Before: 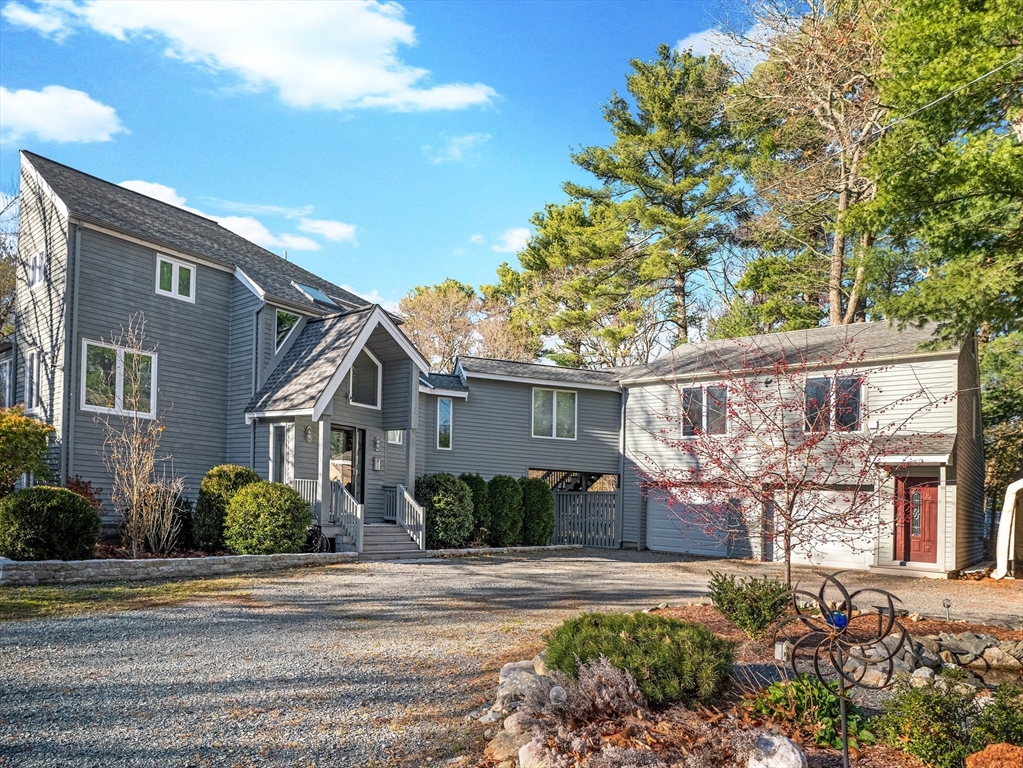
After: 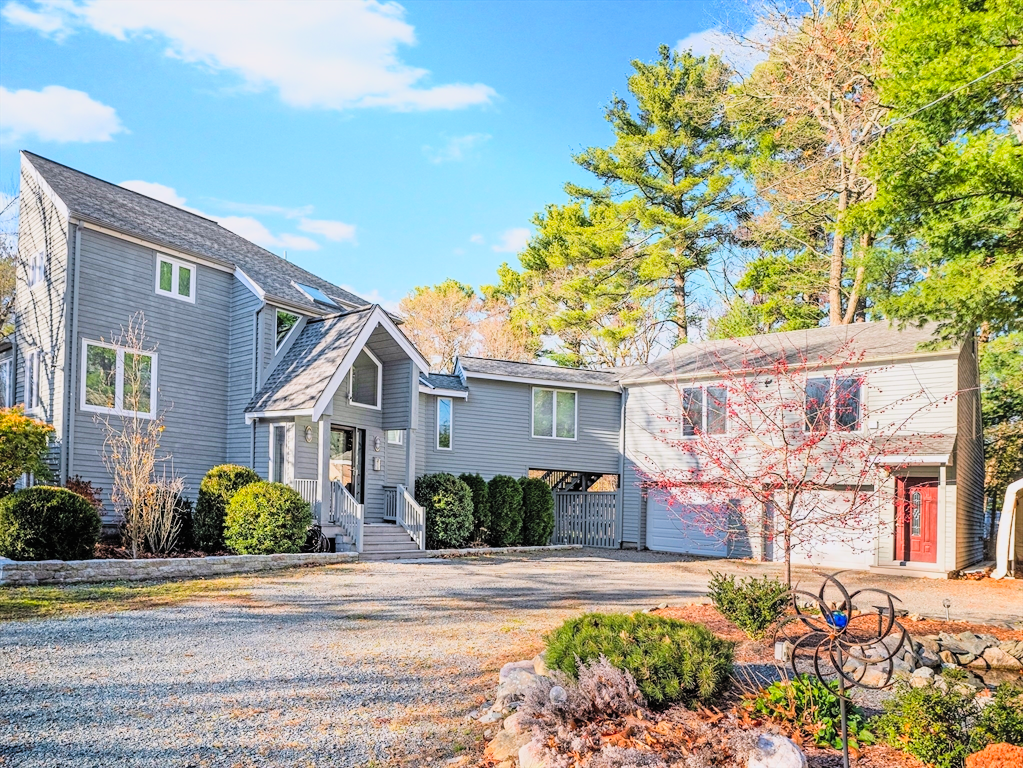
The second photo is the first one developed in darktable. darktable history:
filmic rgb: black relative exposure -7.65 EV, white relative exposure 4.56 EV, hardness 3.61, contrast 1.106
contrast brightness saturation: contrast 0.07, brightness 0.18, saturation 0.4
exposure: exposure 0.507 EV, compensate highlight preservation false
white balance: red 1.009, blue 1.027
